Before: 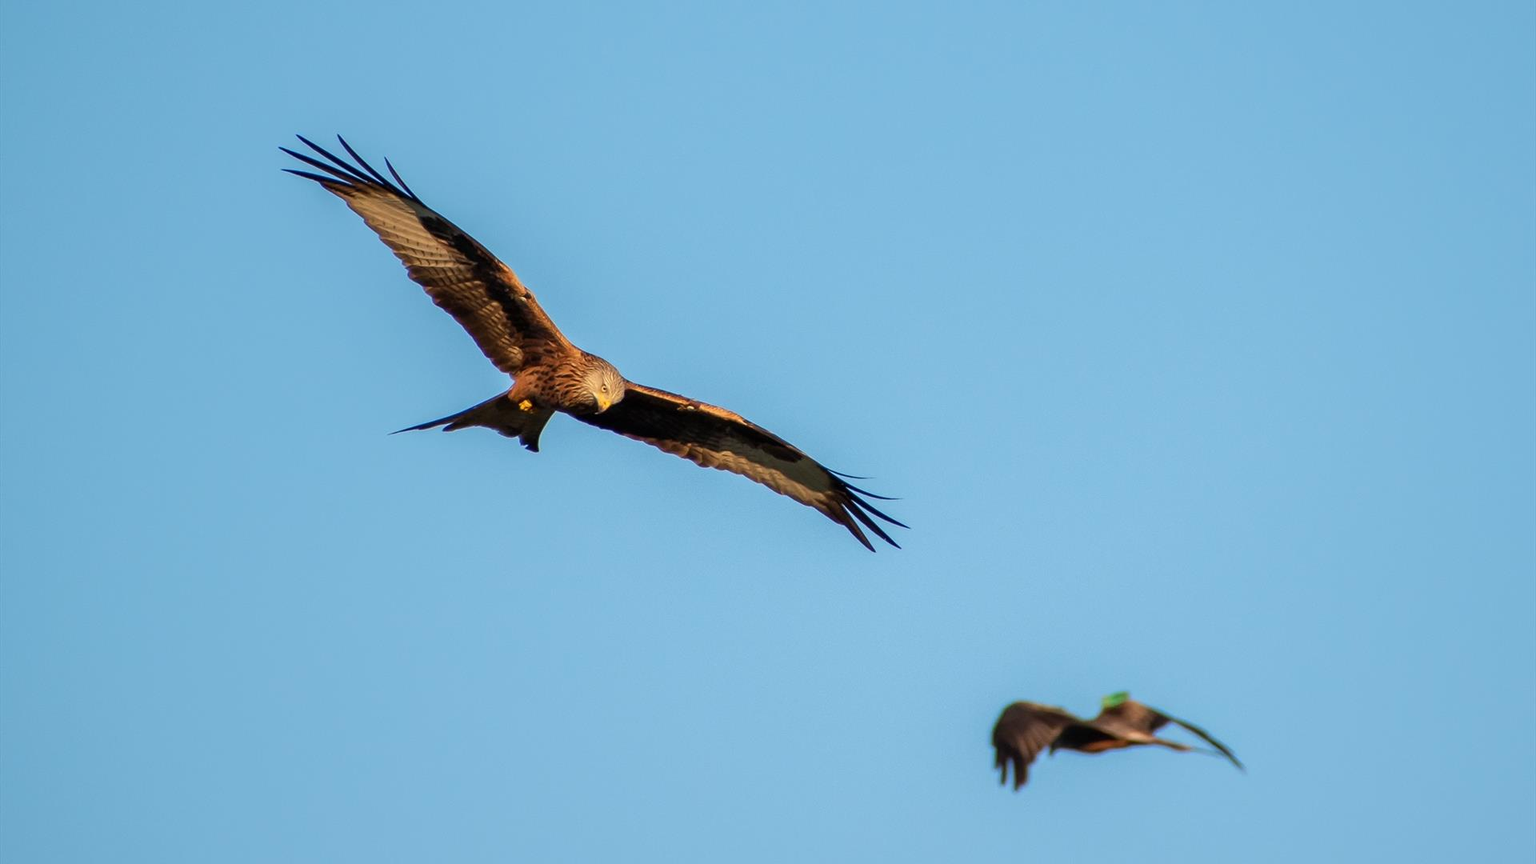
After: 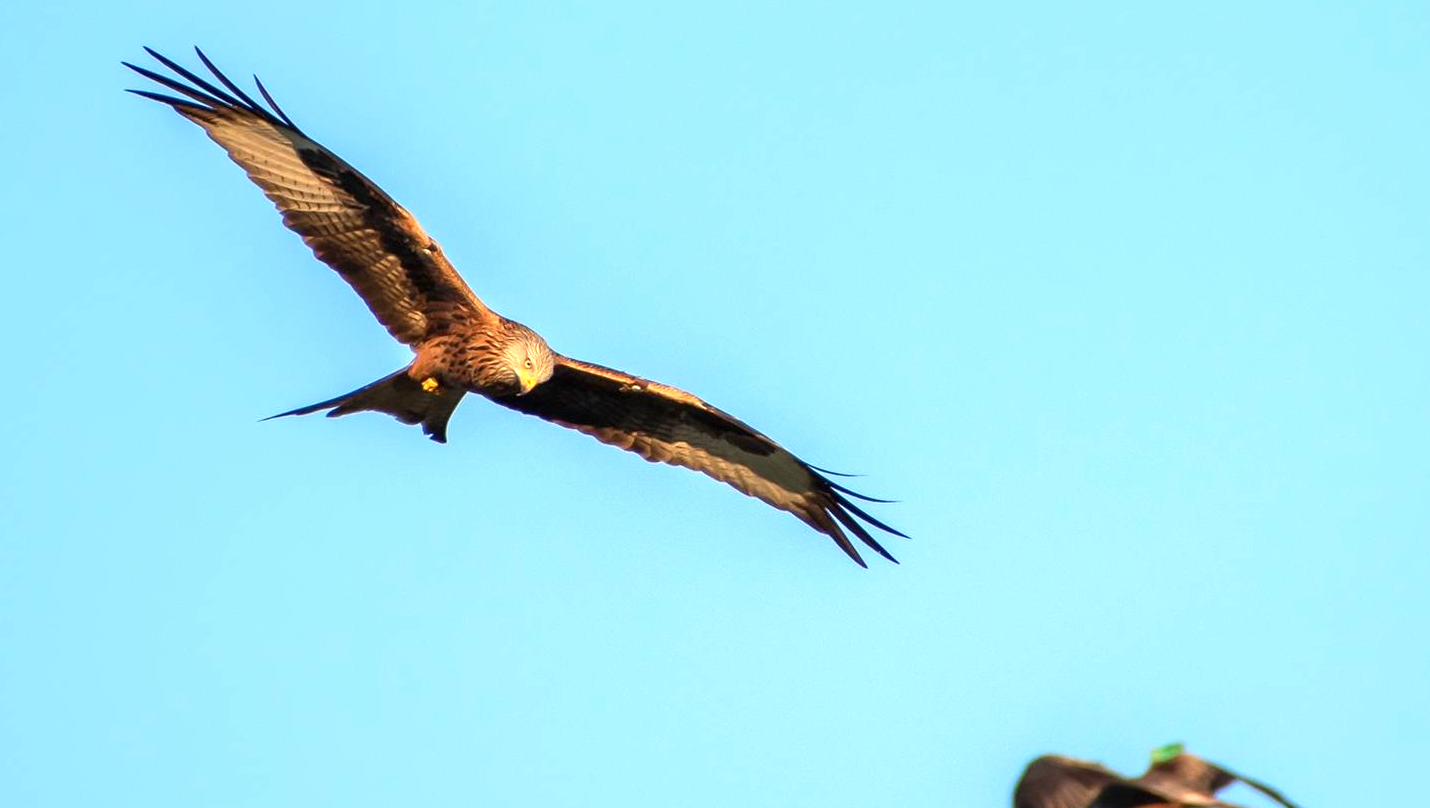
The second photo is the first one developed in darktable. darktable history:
crop and rotate: left 11.826%, top 11.389%, right 13.655%, bottom 13.733%
exposure: black level correction 0, exposure 0.855 EV, compensate highlight preservation false
